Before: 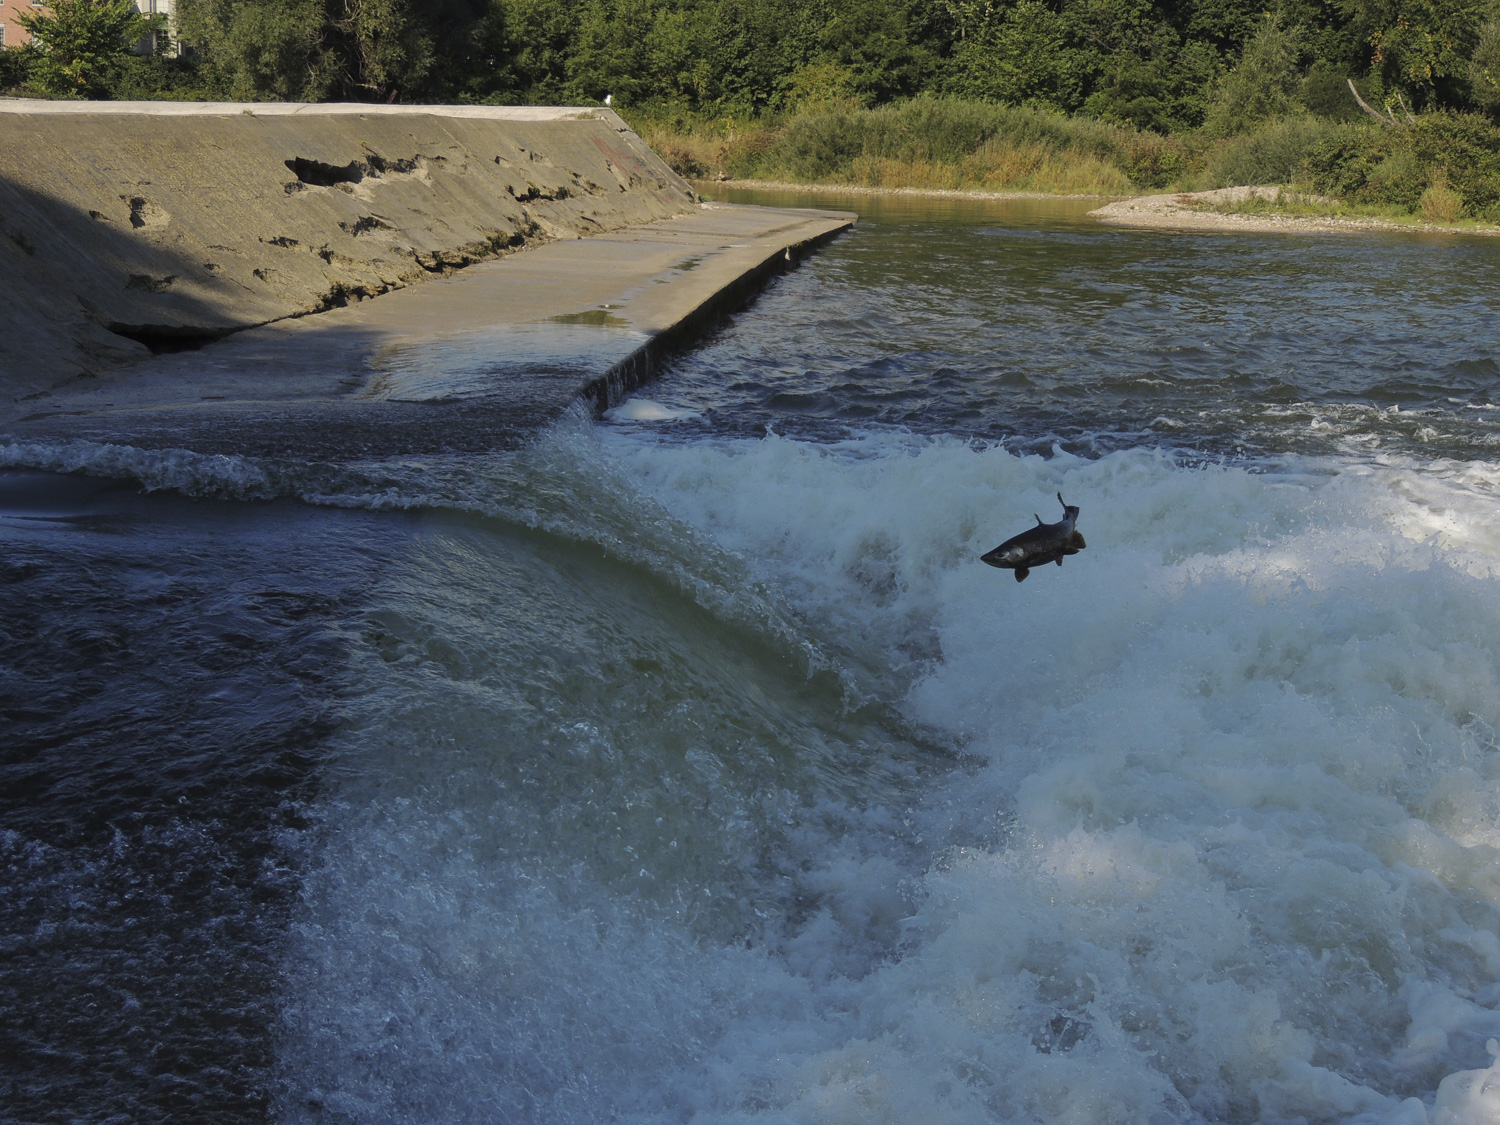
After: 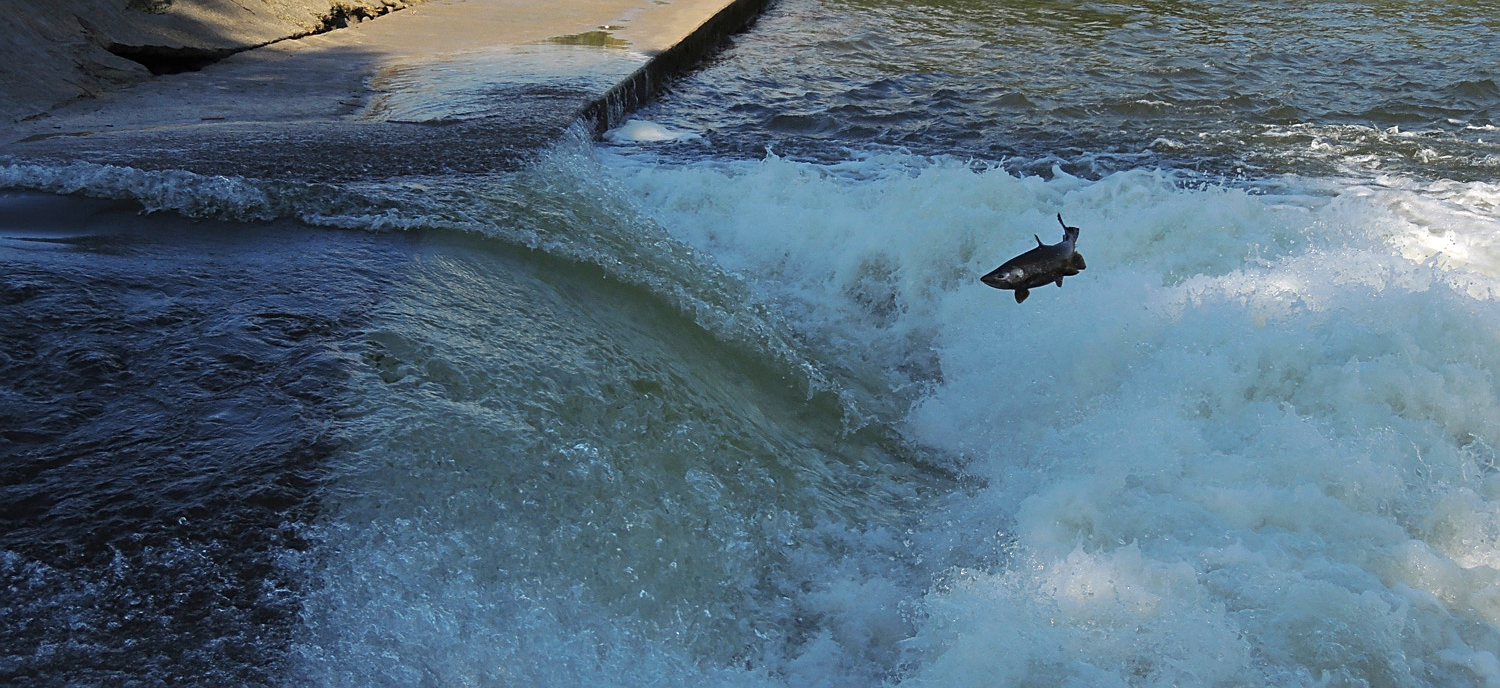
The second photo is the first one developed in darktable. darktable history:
tone equalizer: -7 EV 0.117 EV
sharpen: on, module defaults
crop and rotate: top 24.807%, bottom 13.958%
exposure: black level correction 0, exposure 0.498 EV, compensate highlight preservation false
